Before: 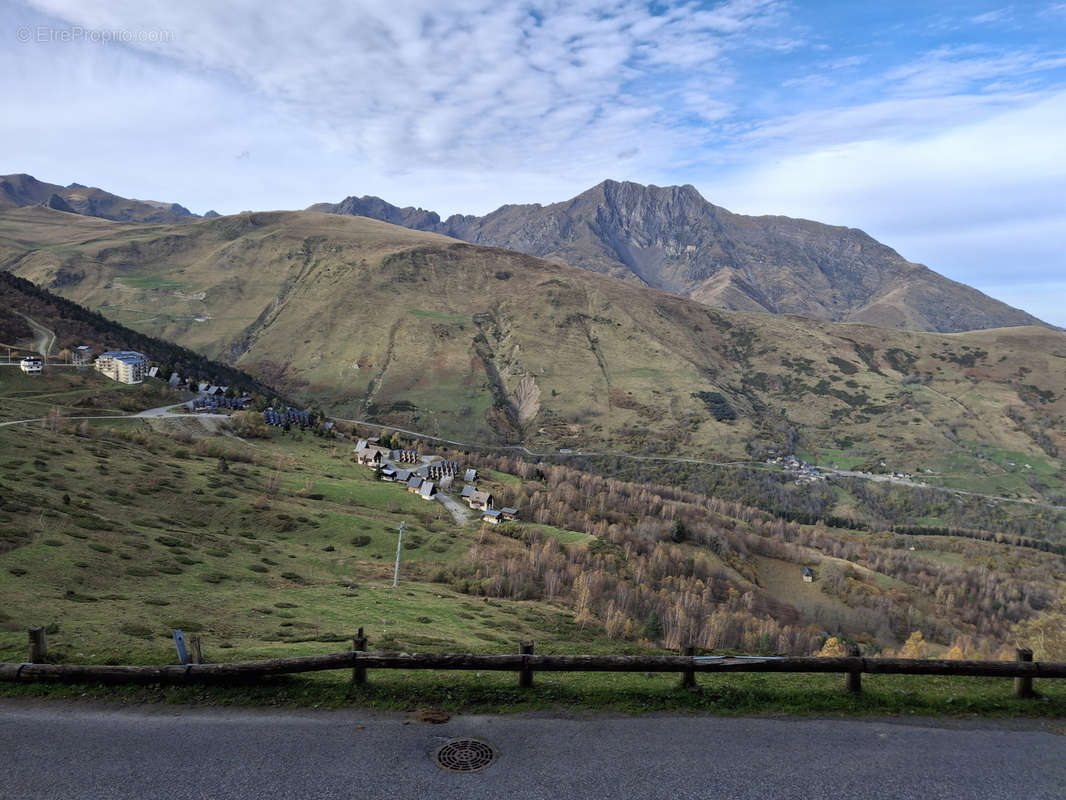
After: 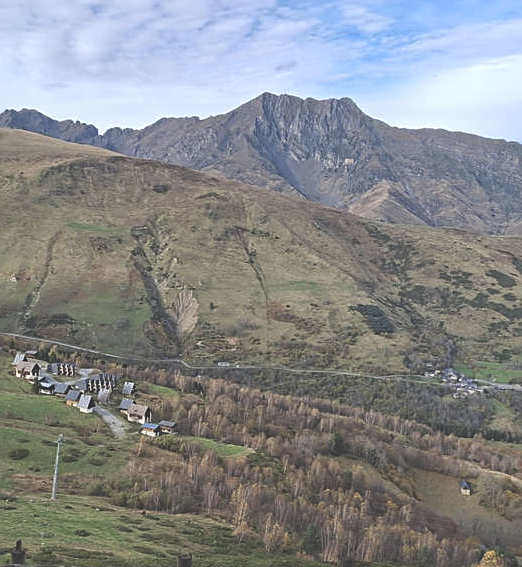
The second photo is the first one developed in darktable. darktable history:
crop: left 32.146%, top 10.985%, right 18.807%, bottom 17.478%
exposure: black level correction -0.041, exposure 0.061 EV, compensate highlight preservation false
sharpen: on, module defaults
